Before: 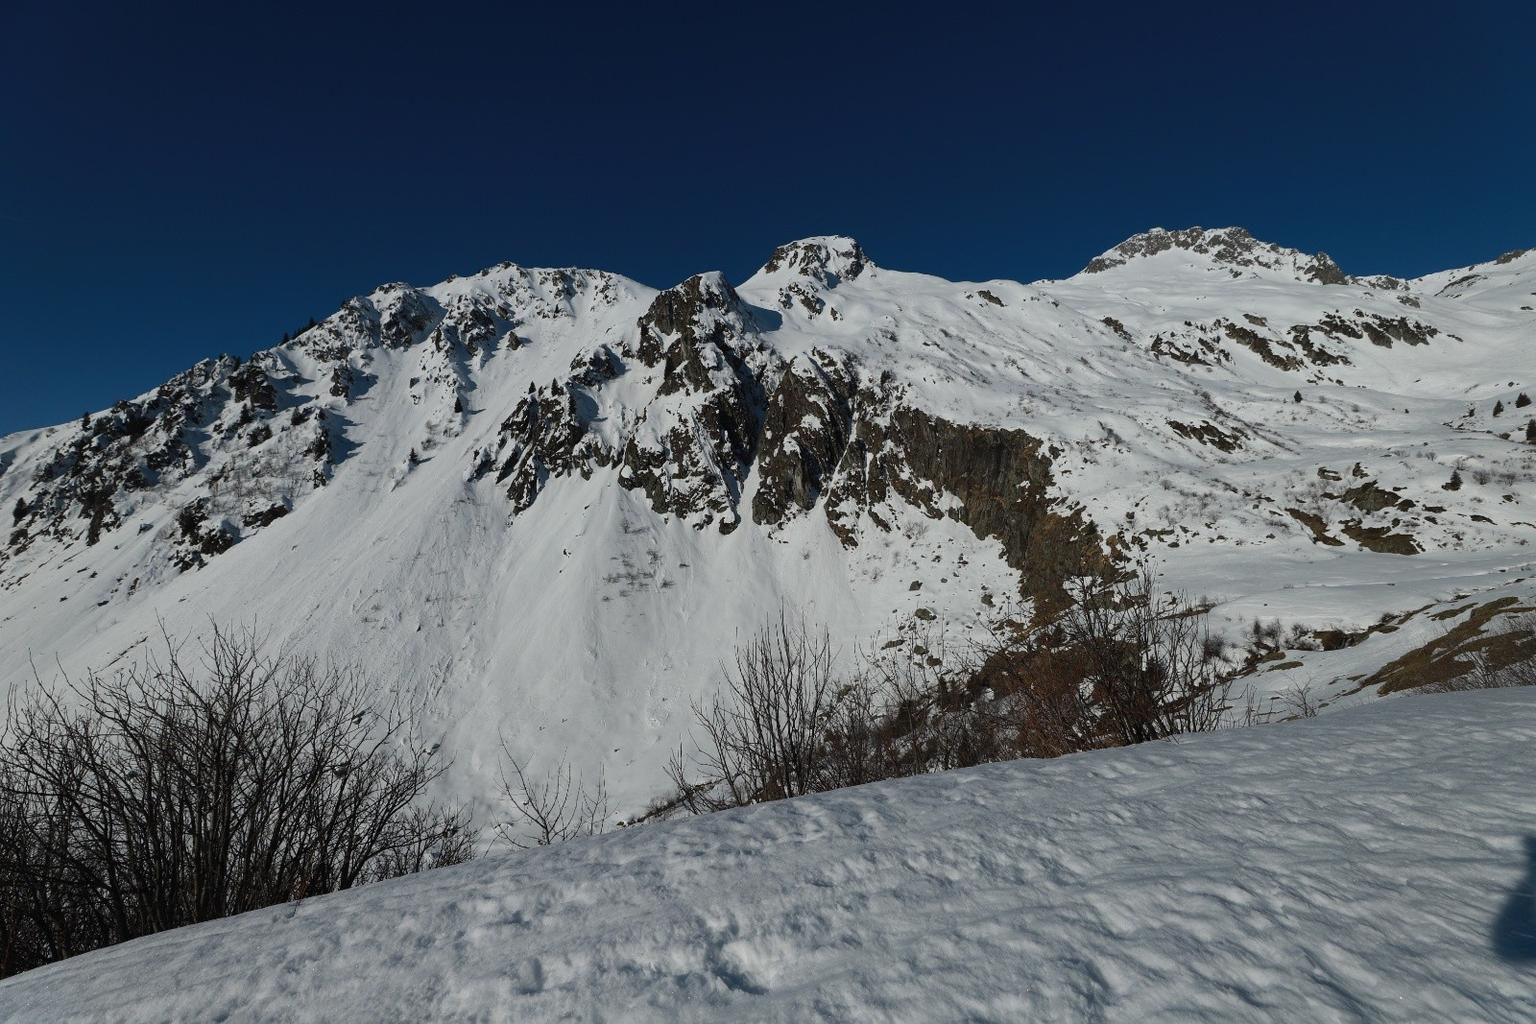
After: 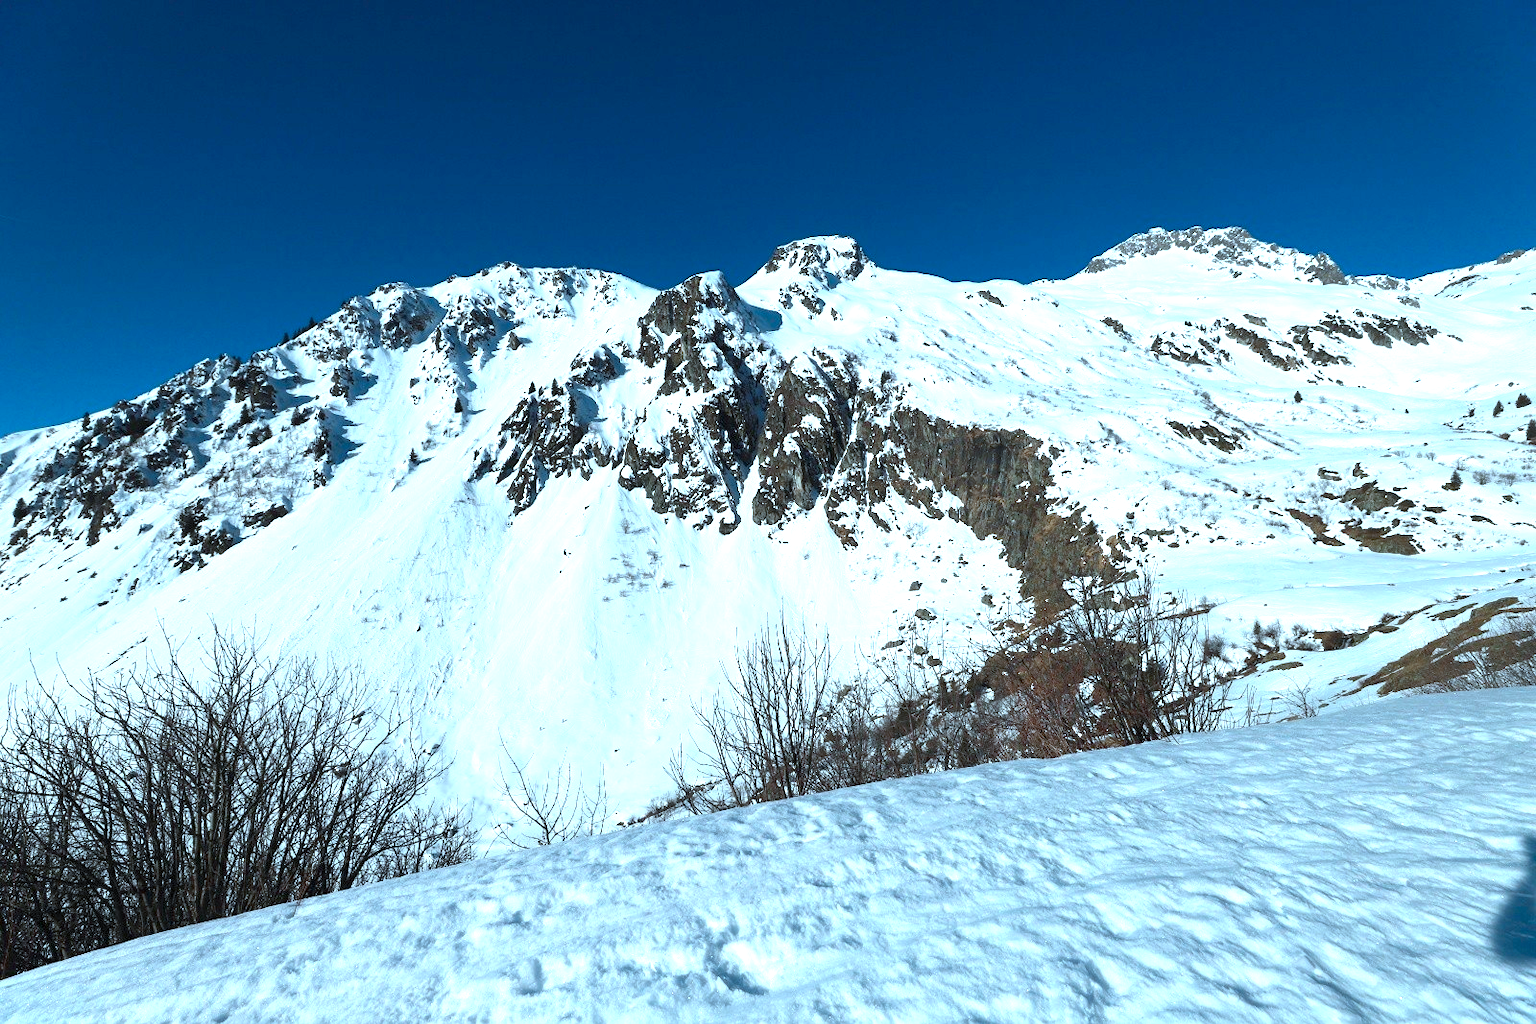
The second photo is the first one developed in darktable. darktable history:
color correction: highlights a* -10.69, highlights b* -19.19
exposure: black level correction 0.001, exposure 1.735 EV, compensate highlight preservation false
